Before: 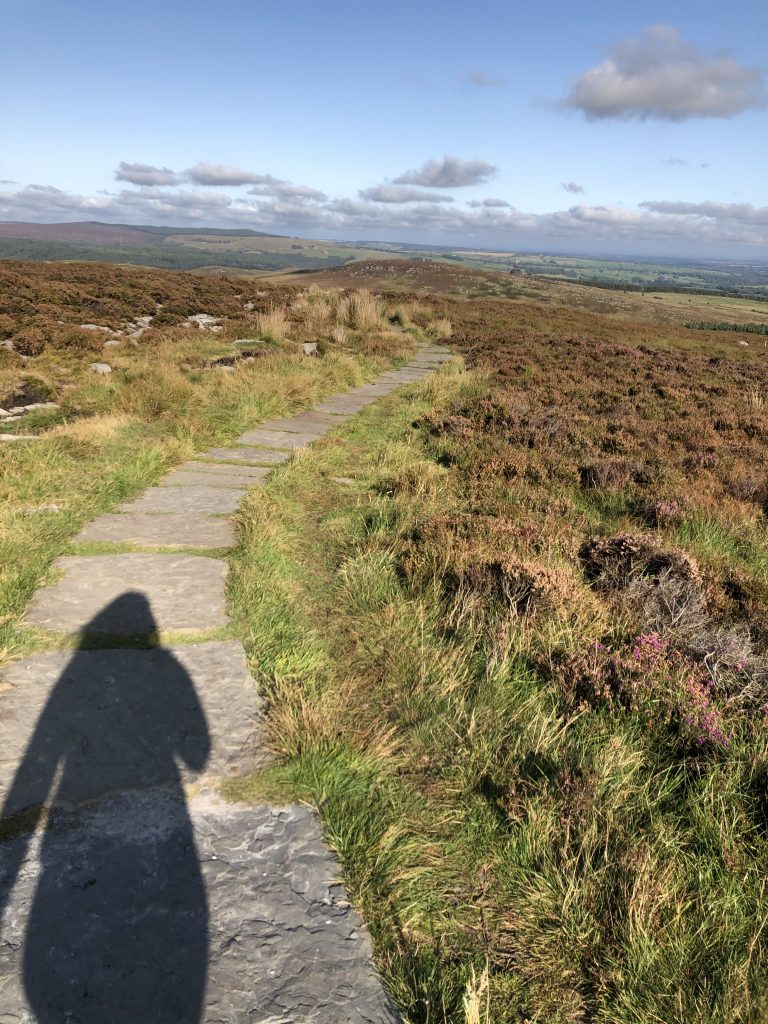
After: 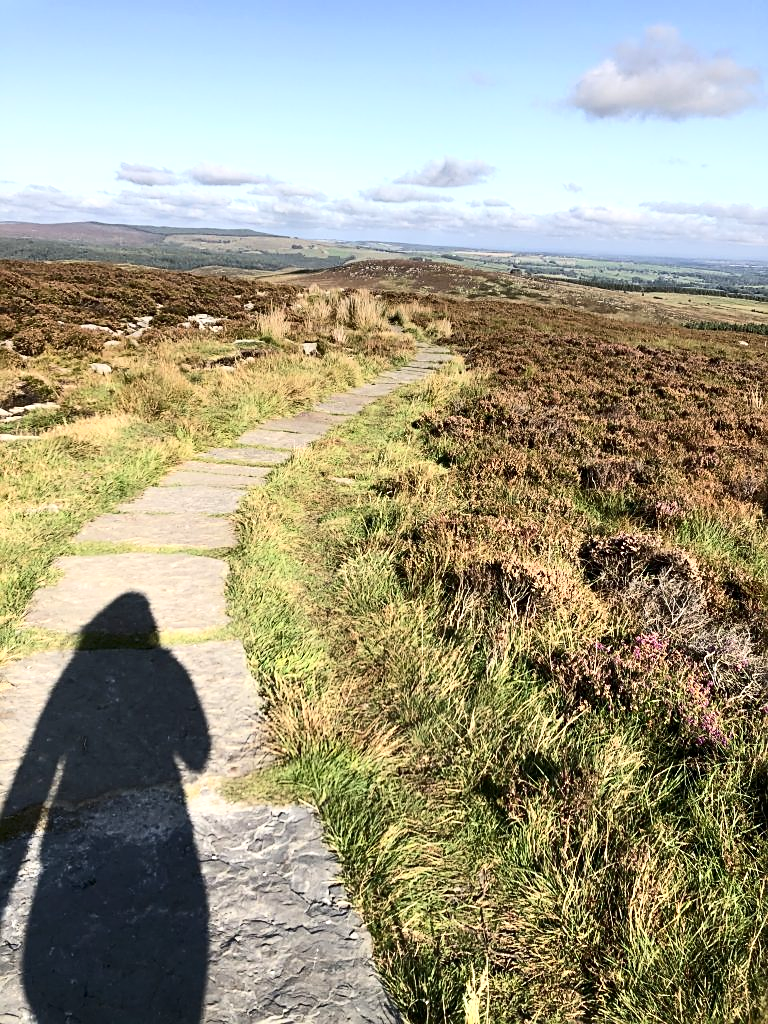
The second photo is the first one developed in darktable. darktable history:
contrast brightness saturation: contrast 0.285
sharpen: on, module defaults
exposure: black level correction 0, exposure 0.393 EV, compensate exposure bias true, compensate highlight preservation false
